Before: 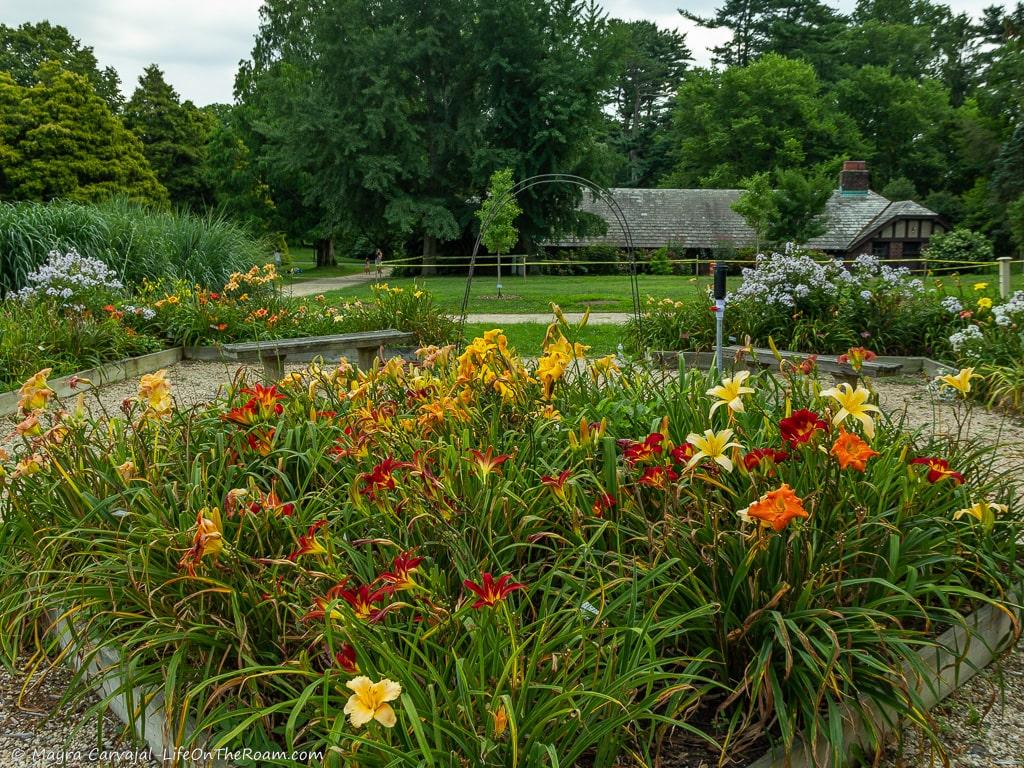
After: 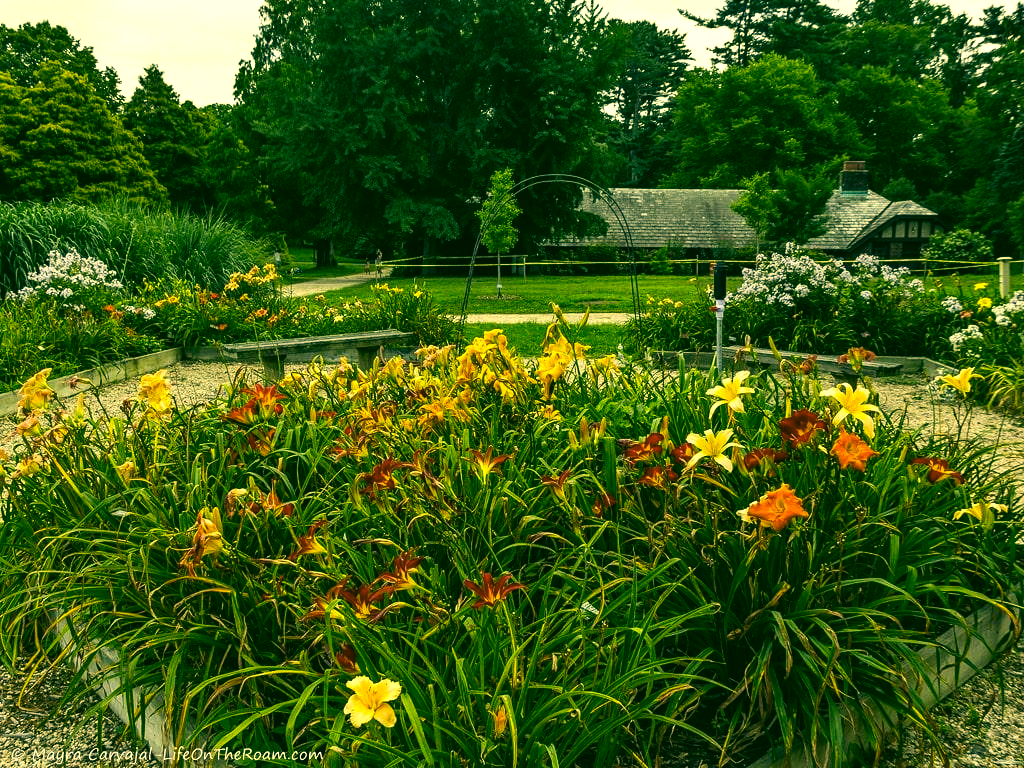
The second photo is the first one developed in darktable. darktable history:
tone equalizer: -8 EV -0.75 EV, -7 EV -0.7 EV, -6 EV -0.6 EV, -5 EV -0.4 EV, -3 EV 0.4 EV, -2 EV 0.6 EV, -1 EV 0.7 EV, +0 EV 0.75 EV, edges refinement/feathering 500, mask exposure compensation -1.57 EV, preserve details no
color correction: highlights a* 5.62, highlights b* 33.57, shadows a* -25.86, shadows b* 4.02
